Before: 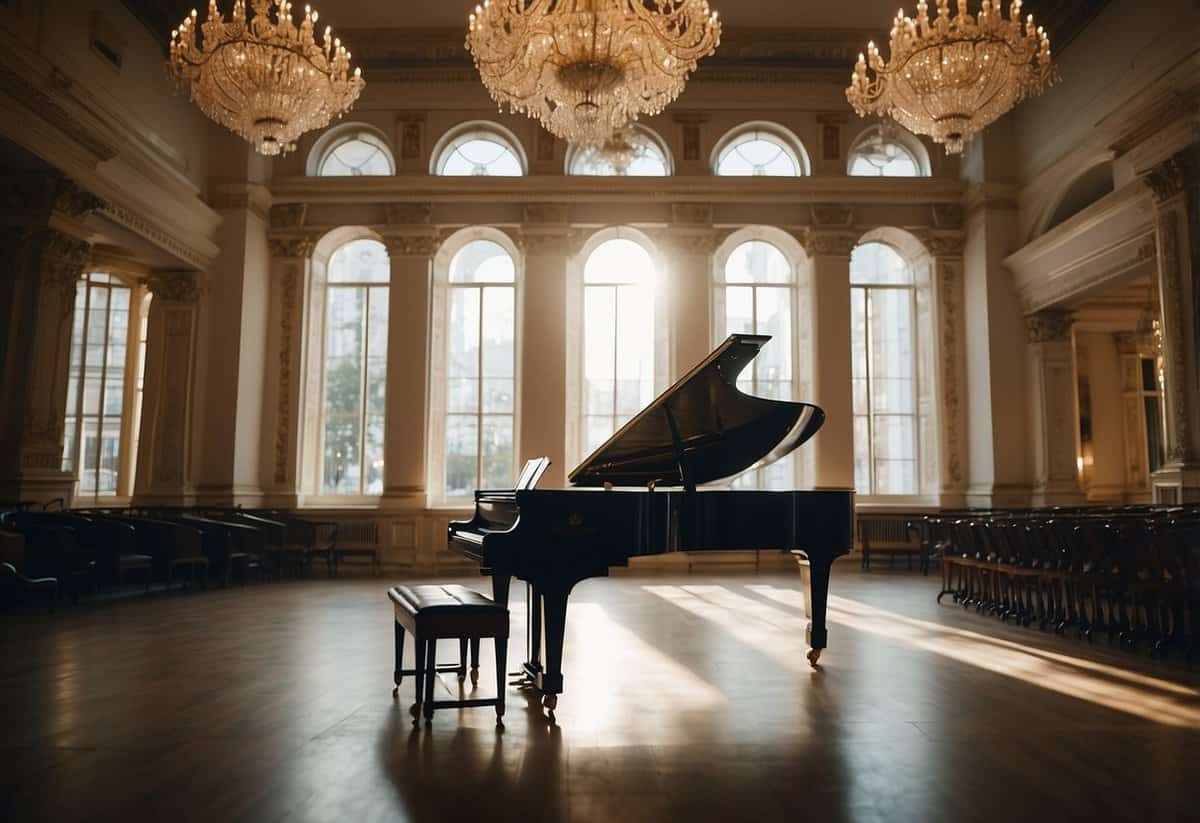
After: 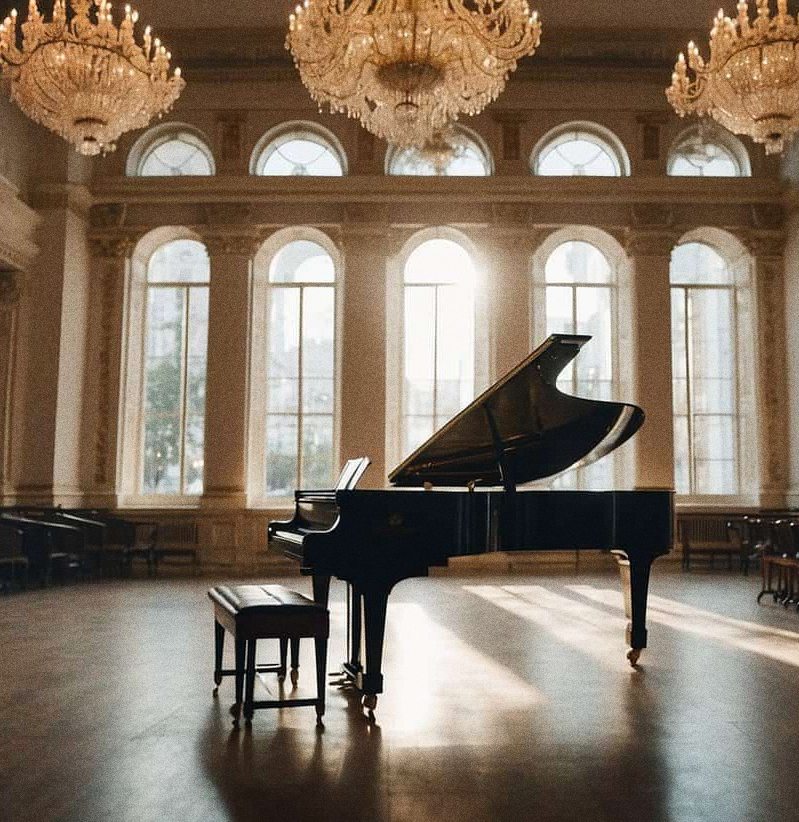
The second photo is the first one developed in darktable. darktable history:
shadows and highlights: shadows 75, highlights -60.85, soften with gaussian
grain: coarseness 0.09 ISO, strength 40%
crop and rotate: left 15.055%, right 18.278%
